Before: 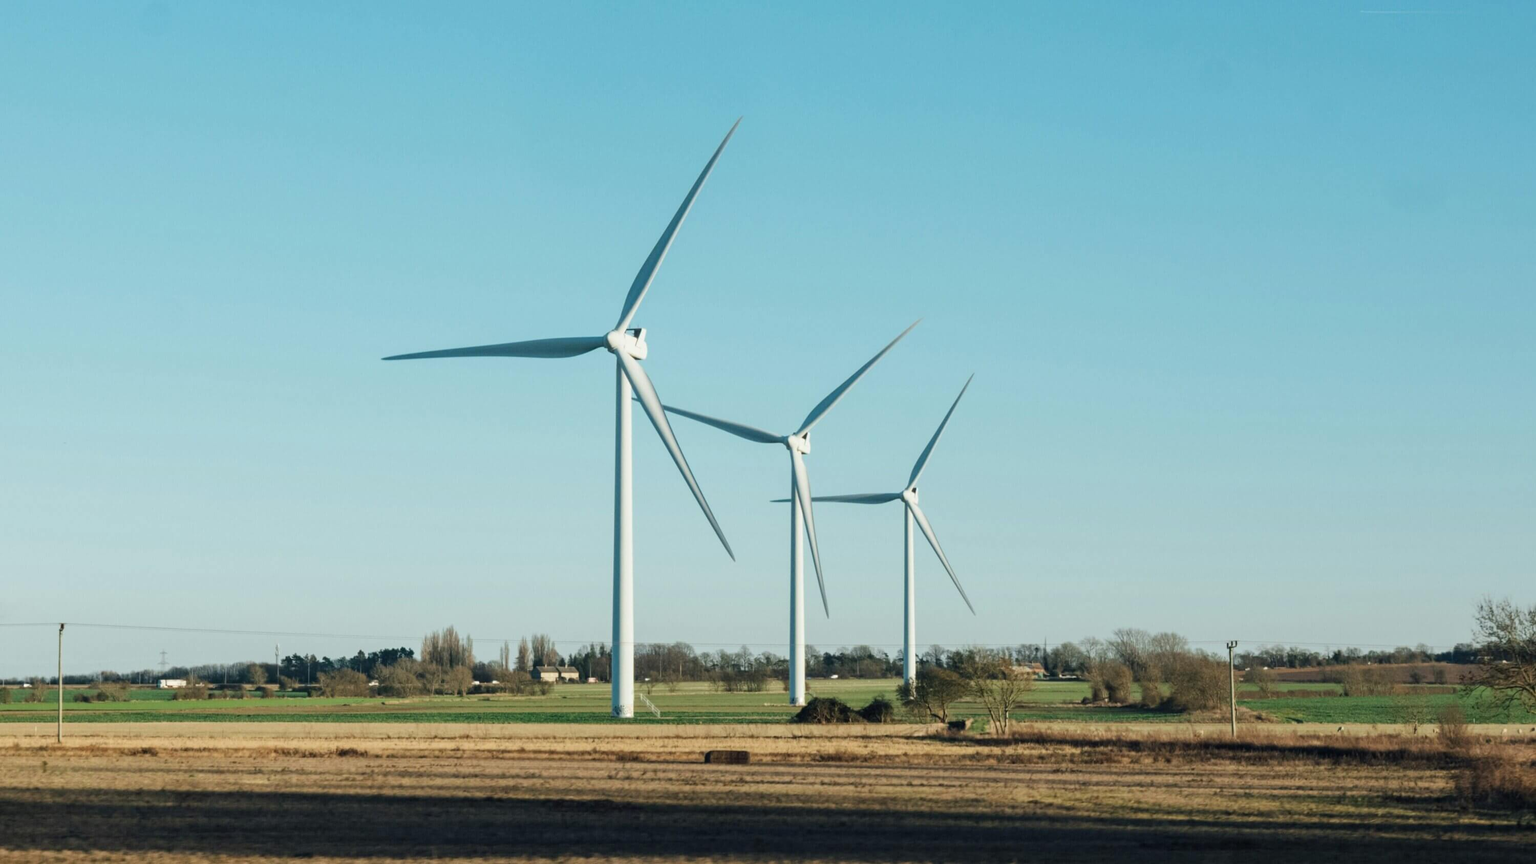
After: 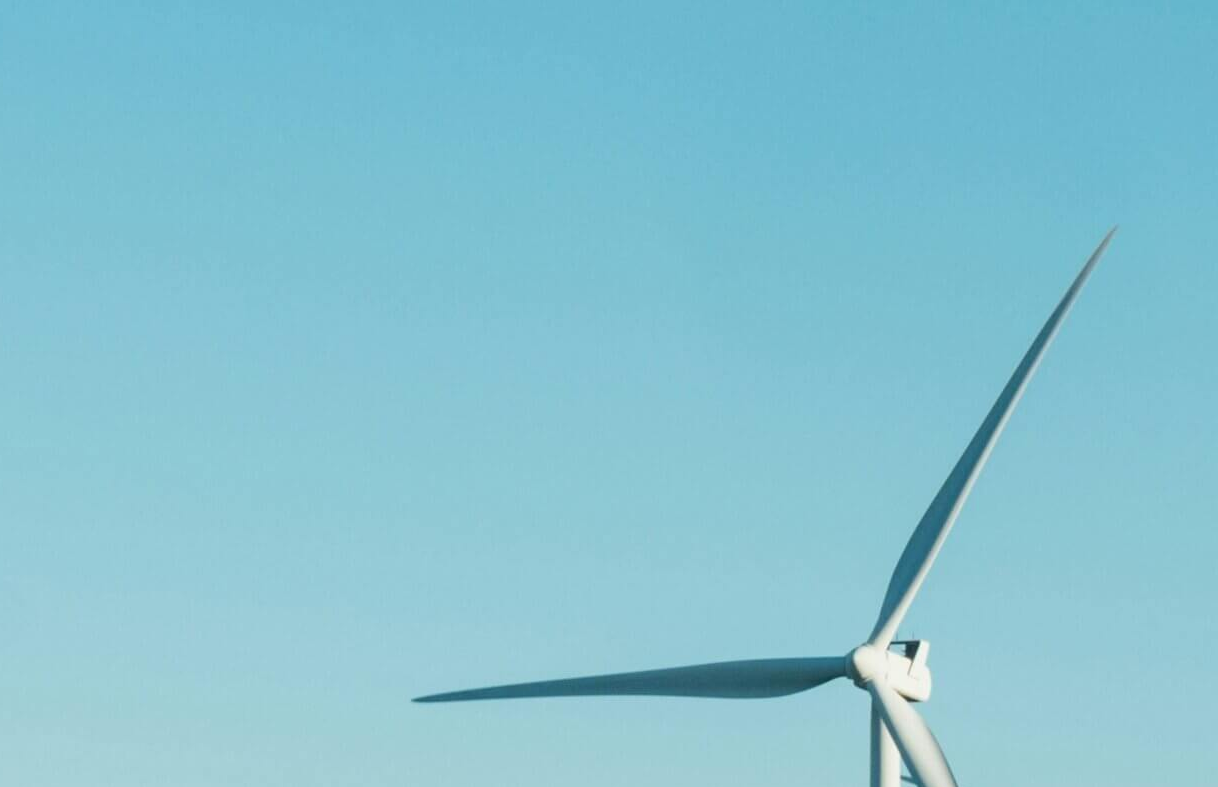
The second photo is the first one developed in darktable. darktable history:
crop and rotate: left 11.108%, top 0.074%, right 48.268%, bottom 53.267%
